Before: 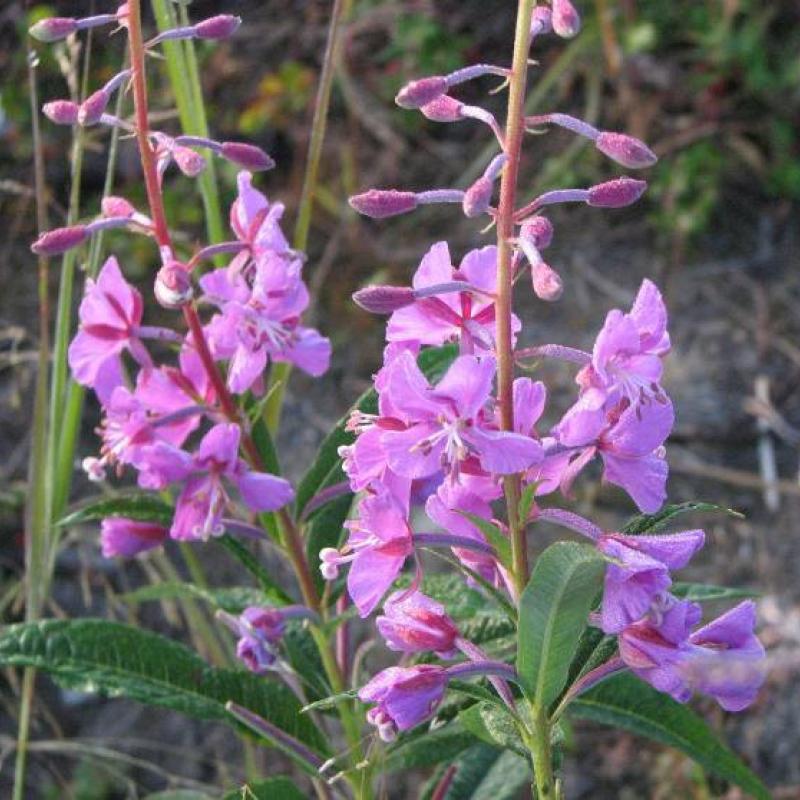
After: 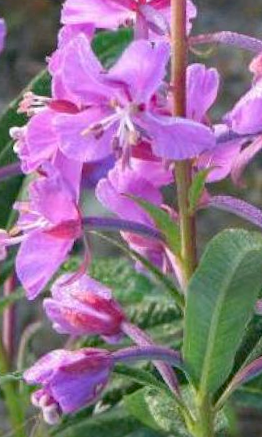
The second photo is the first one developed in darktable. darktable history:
haze removal: compatibility mode true, adaptive false
rotate and perspective: rotation 1.57°, crop left 0.018, crop right 0.982, crop top 0.039, crop bottom 0.961
crop: left 40.878%, top 39.176%, right 25.993%, bottom 3.081%
